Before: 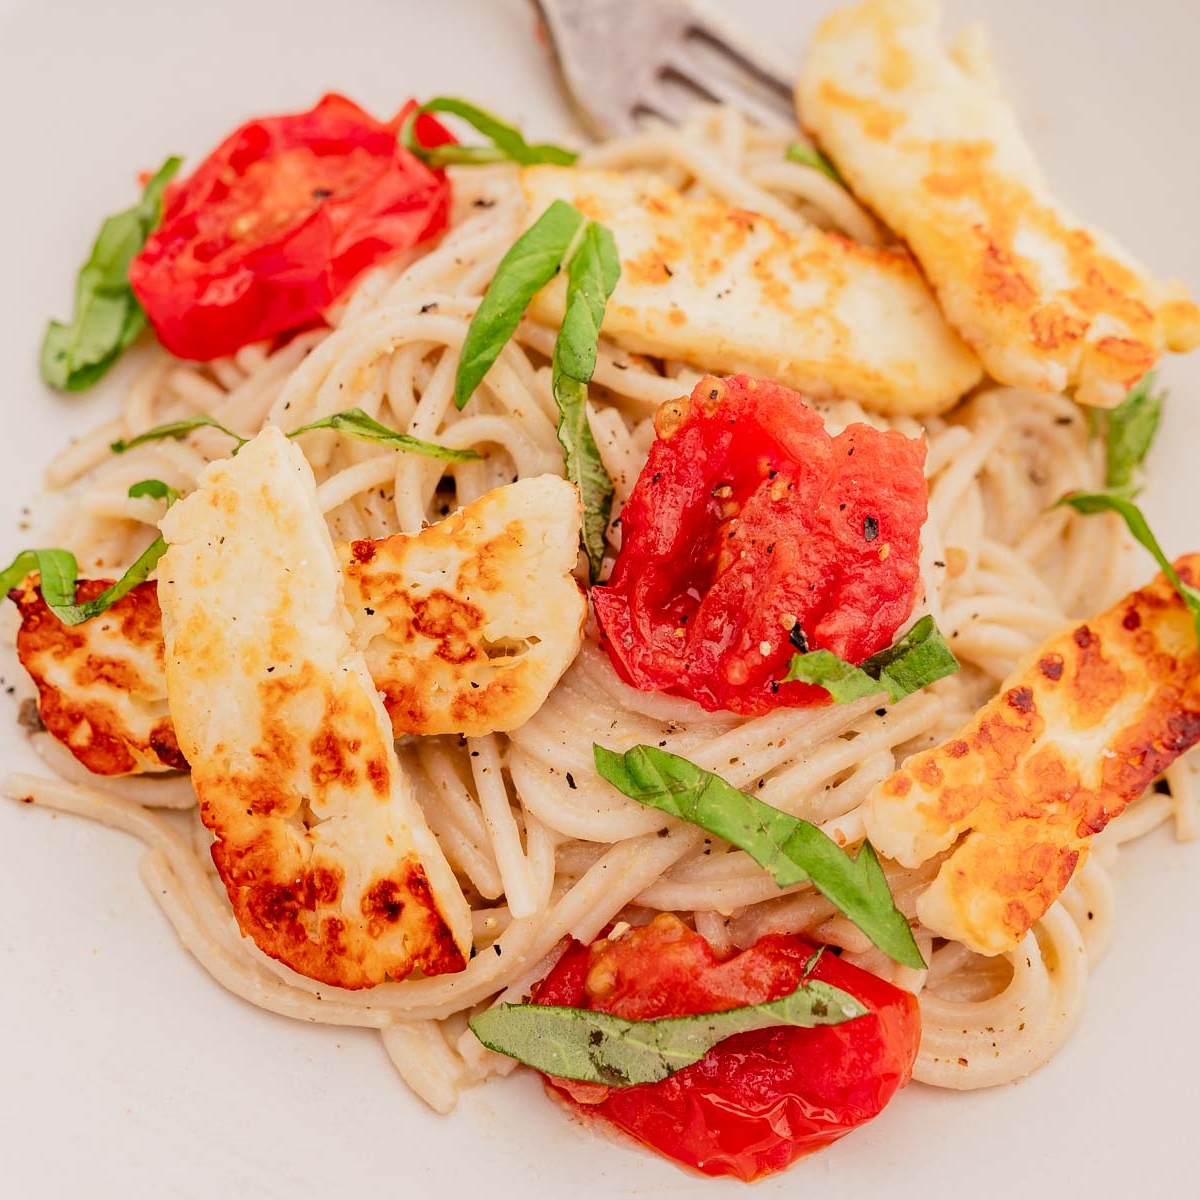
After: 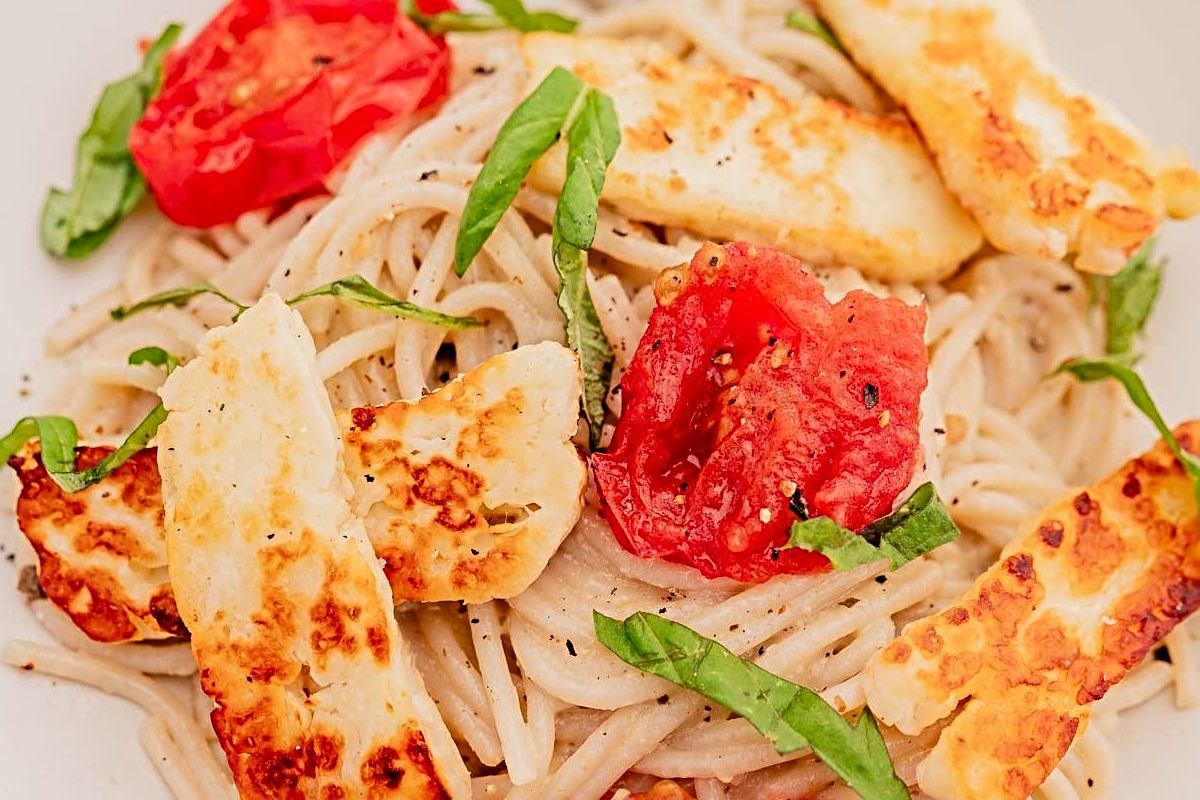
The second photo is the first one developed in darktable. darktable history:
crop: top 11.166%, bottom 22.168%
sharpen: radius 4.883
